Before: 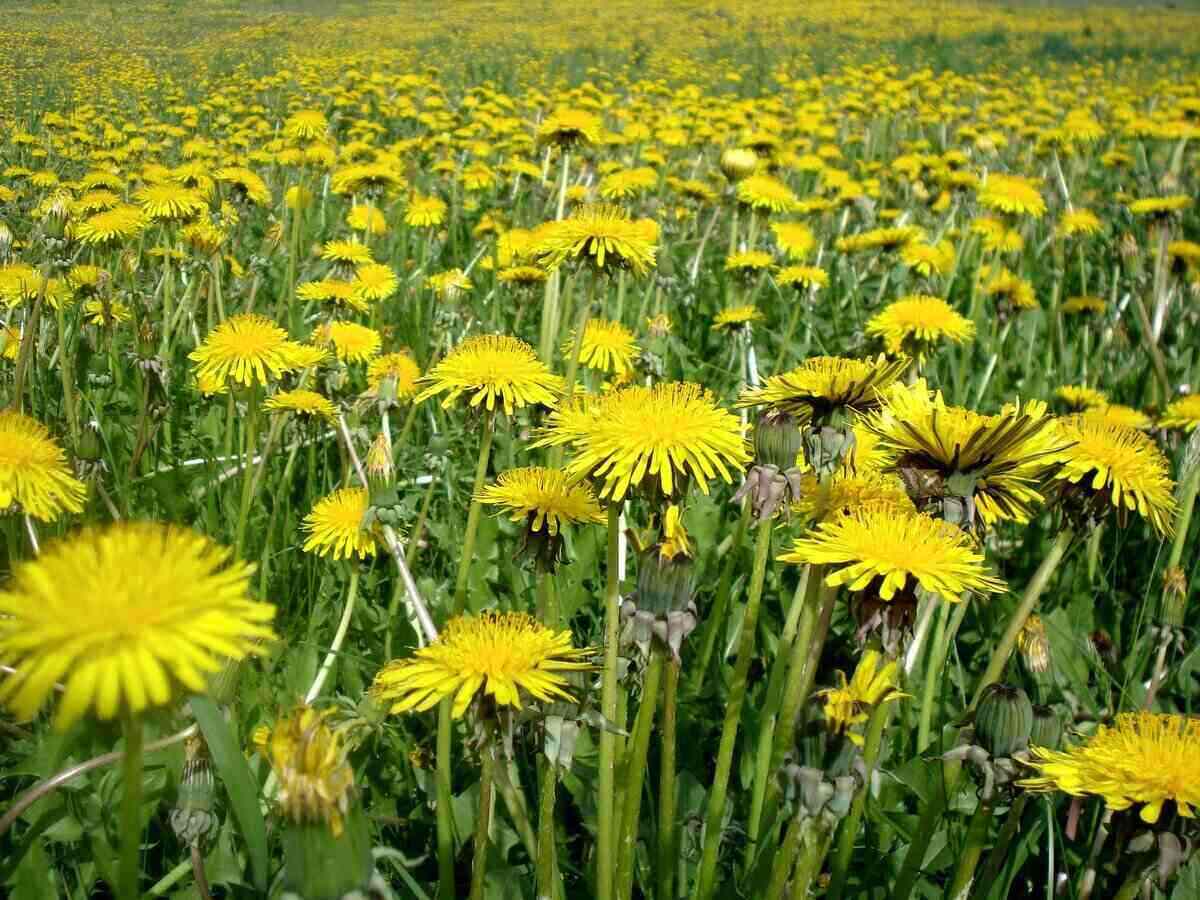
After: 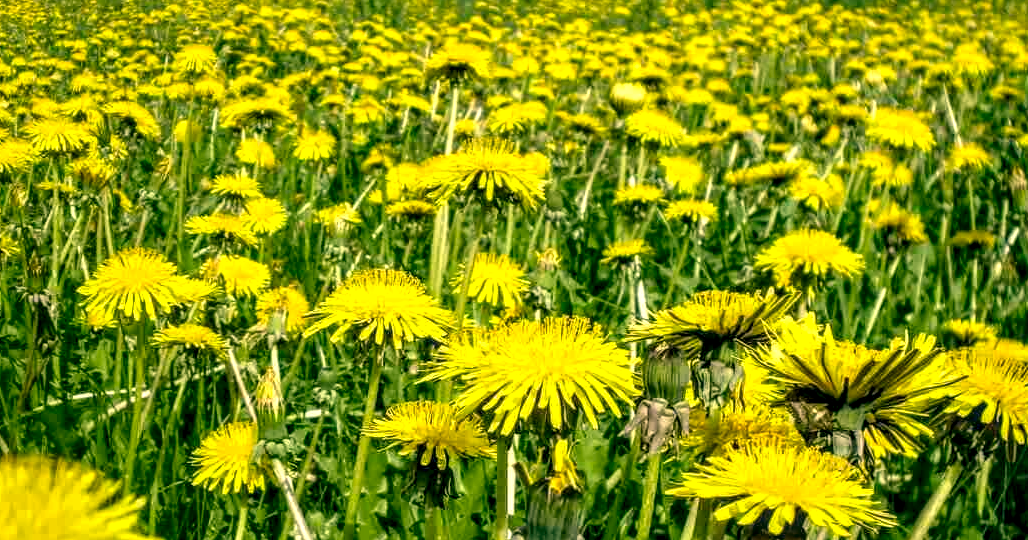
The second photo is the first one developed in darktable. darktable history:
local contrast: highlights 5%, shadows 1%, detail 181%
color correction: highlights a* 4.98, highlights b* 23.8, shadows a* -15.91, shadows b* 3.92
crop and rotate: left 9.26%, top 7.363%, right 5.022%, bottom 32.6%
